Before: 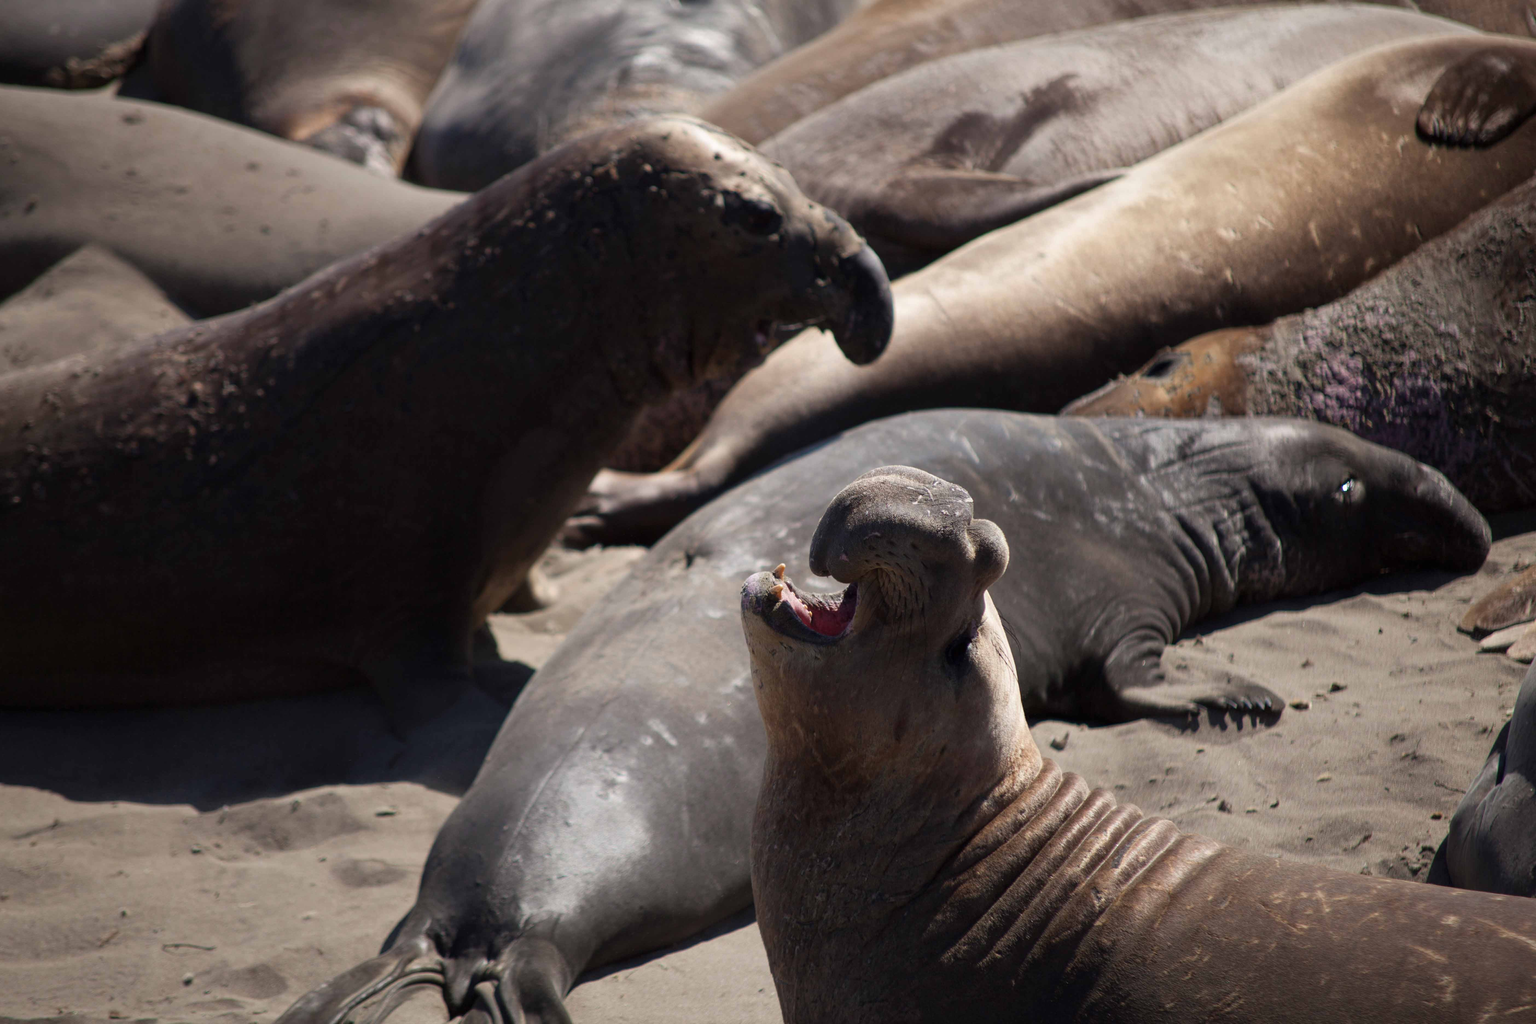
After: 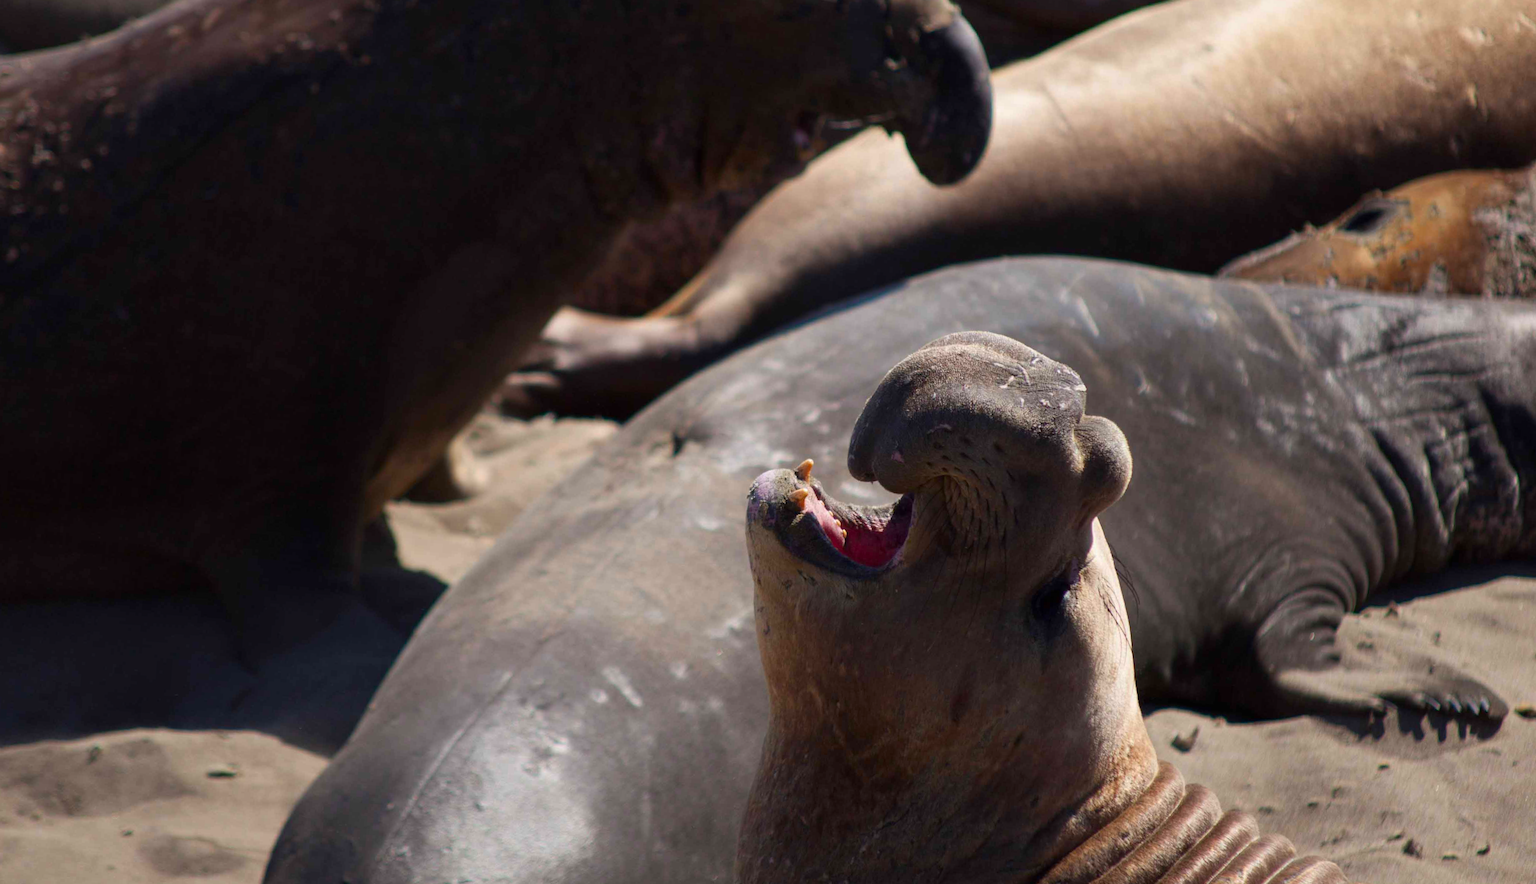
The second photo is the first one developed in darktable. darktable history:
exposure: compensate highlight preservation false
contrast brightness saturation: brightness -0.021, saturation 0.353
crop and rotate: angle -4.04°, left 9.917%, top 20.907%, right 12.498%, bottom 12.031%
